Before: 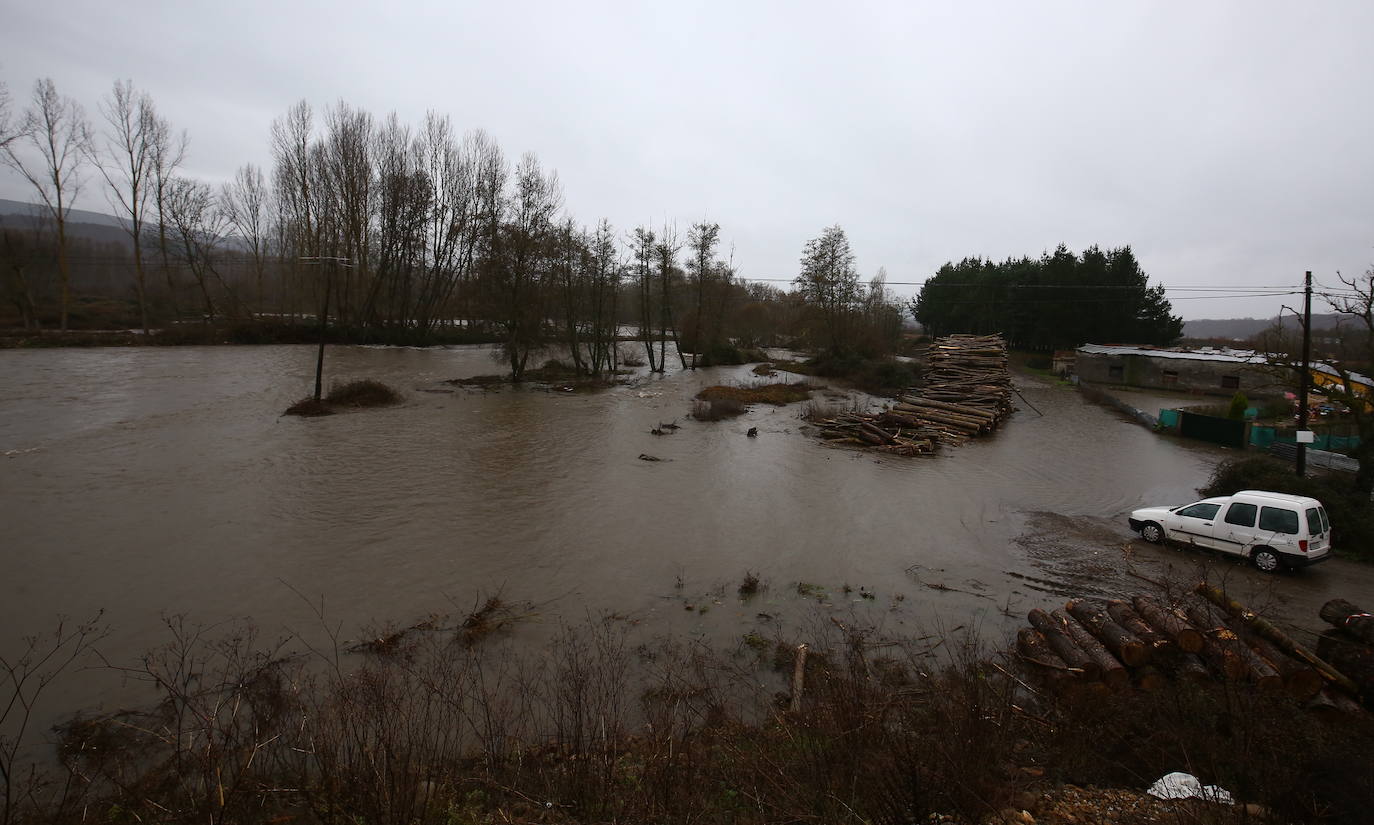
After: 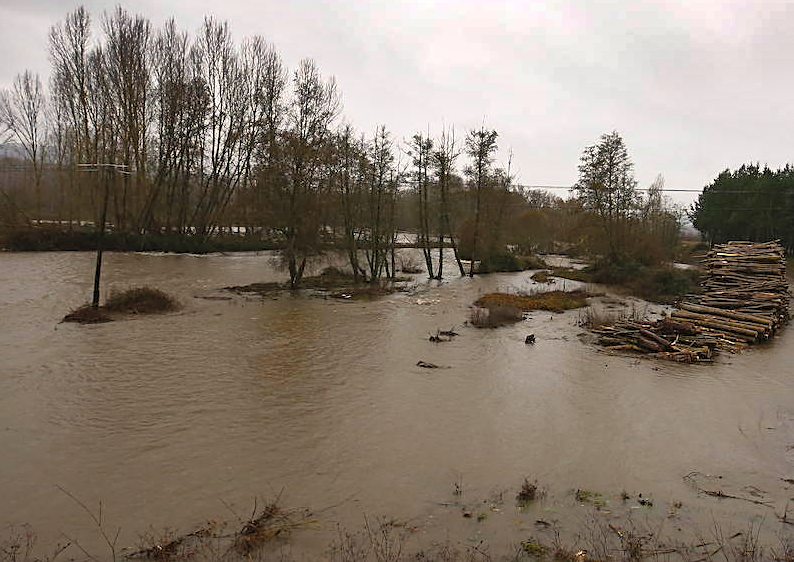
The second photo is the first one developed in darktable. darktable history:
color balance rgb: highlights gain › chroma 0.106%, highlights gain › hue 332.65°, perceptual saturation grading › global saturation 30.699%, global vibrance 19.605%
crop: left 16.186%, top 11.326%, right 26.026%, bottom 20.466%
sharpen: on, module defaults
color calibration: x 0.336, y 0.348, temperature 5391.32 K
exposure: exposure 0.212 EV, compensate exposure bias true, compensate highlight preservation false
shadows and highlights: shadows 21.01, highlights -82.7, soften with gaussian
contrast brightness saturation: brightness 0.146
